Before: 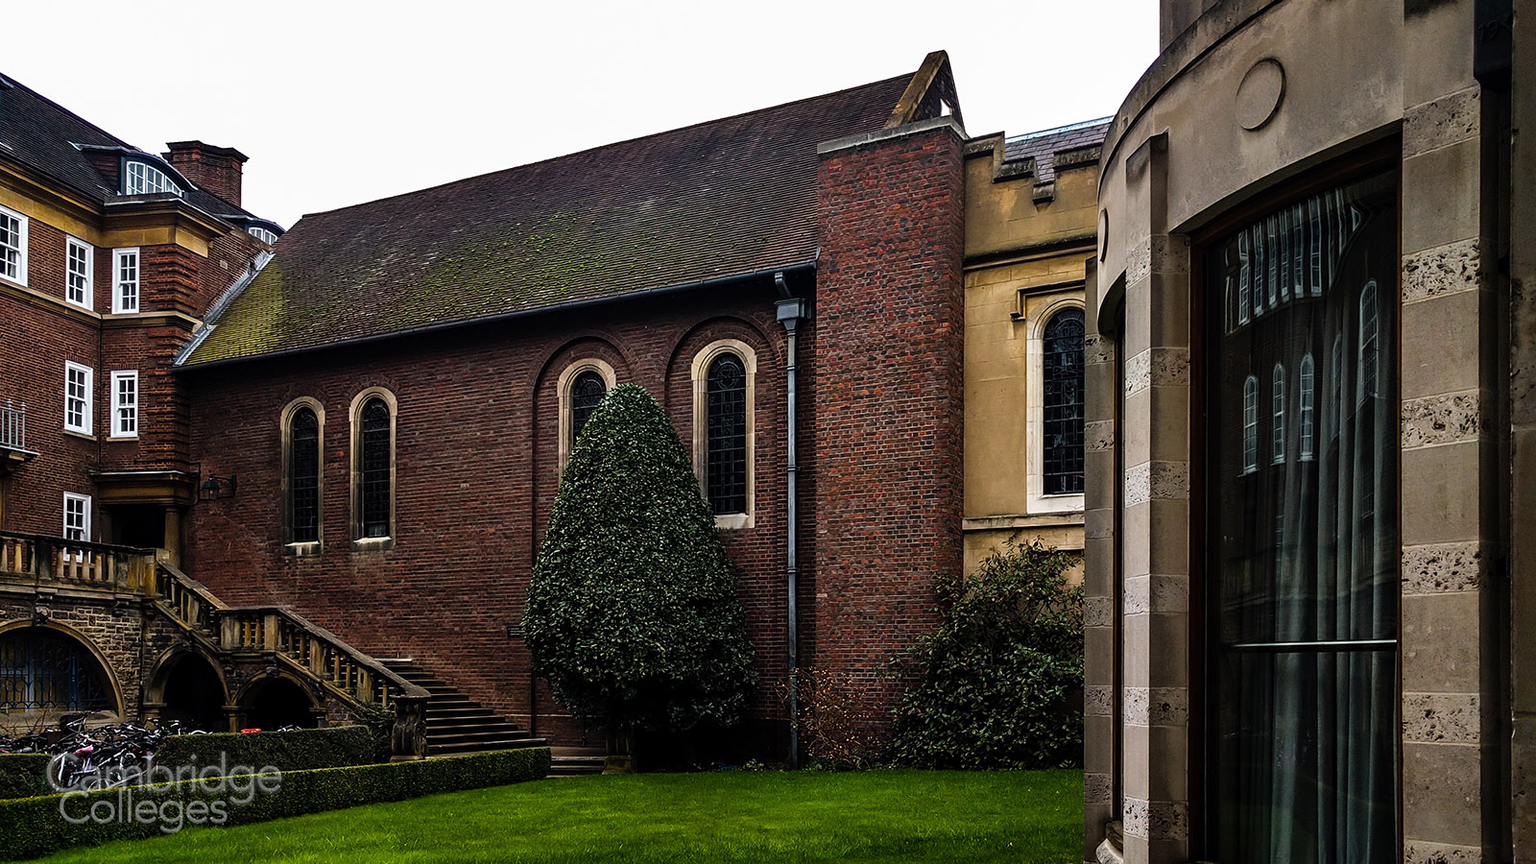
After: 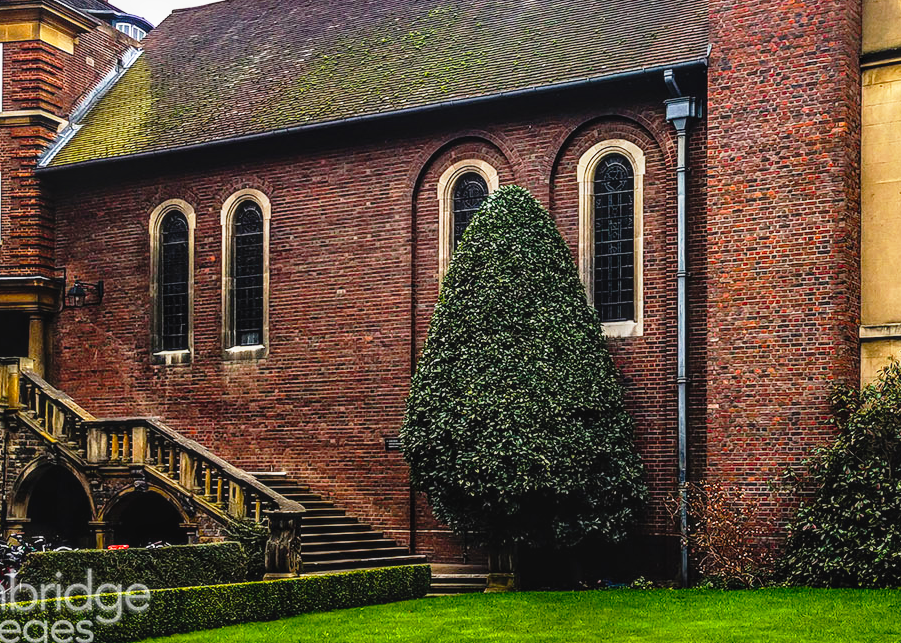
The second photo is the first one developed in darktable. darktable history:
base curve: curves: ch0 [(0, 0) (0.012, 0.01) (0.073, 0.168) (0.31, 0.711) (0.645, 0.957) (1, 1)], preserve colors none
local contrast: on, module defaults
lowpass: radius 0.1, contrast 0.85, saturation 1.1, unbound 0
crop: left 8.966%, top 23.852%, right 34.699%, bottom 4.703%
